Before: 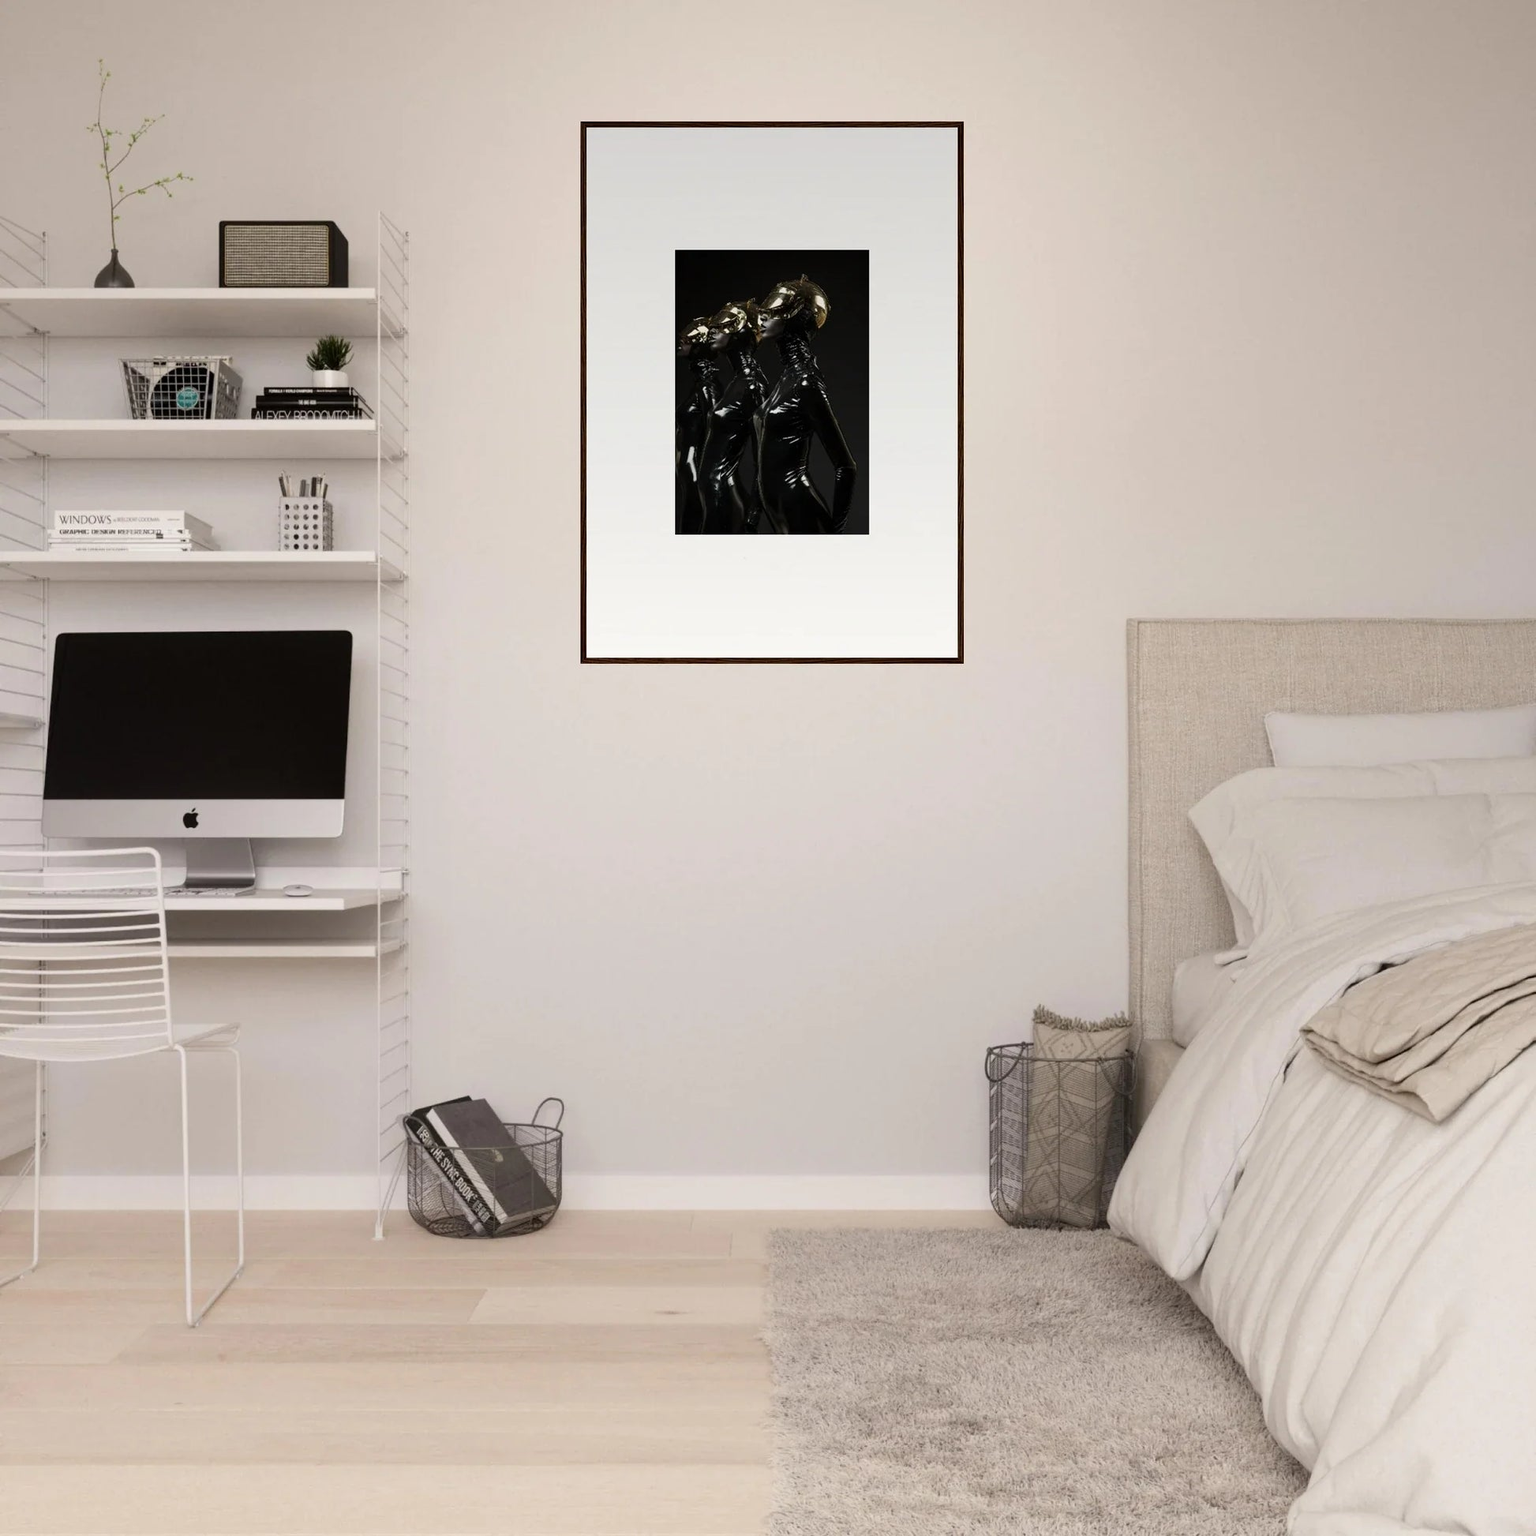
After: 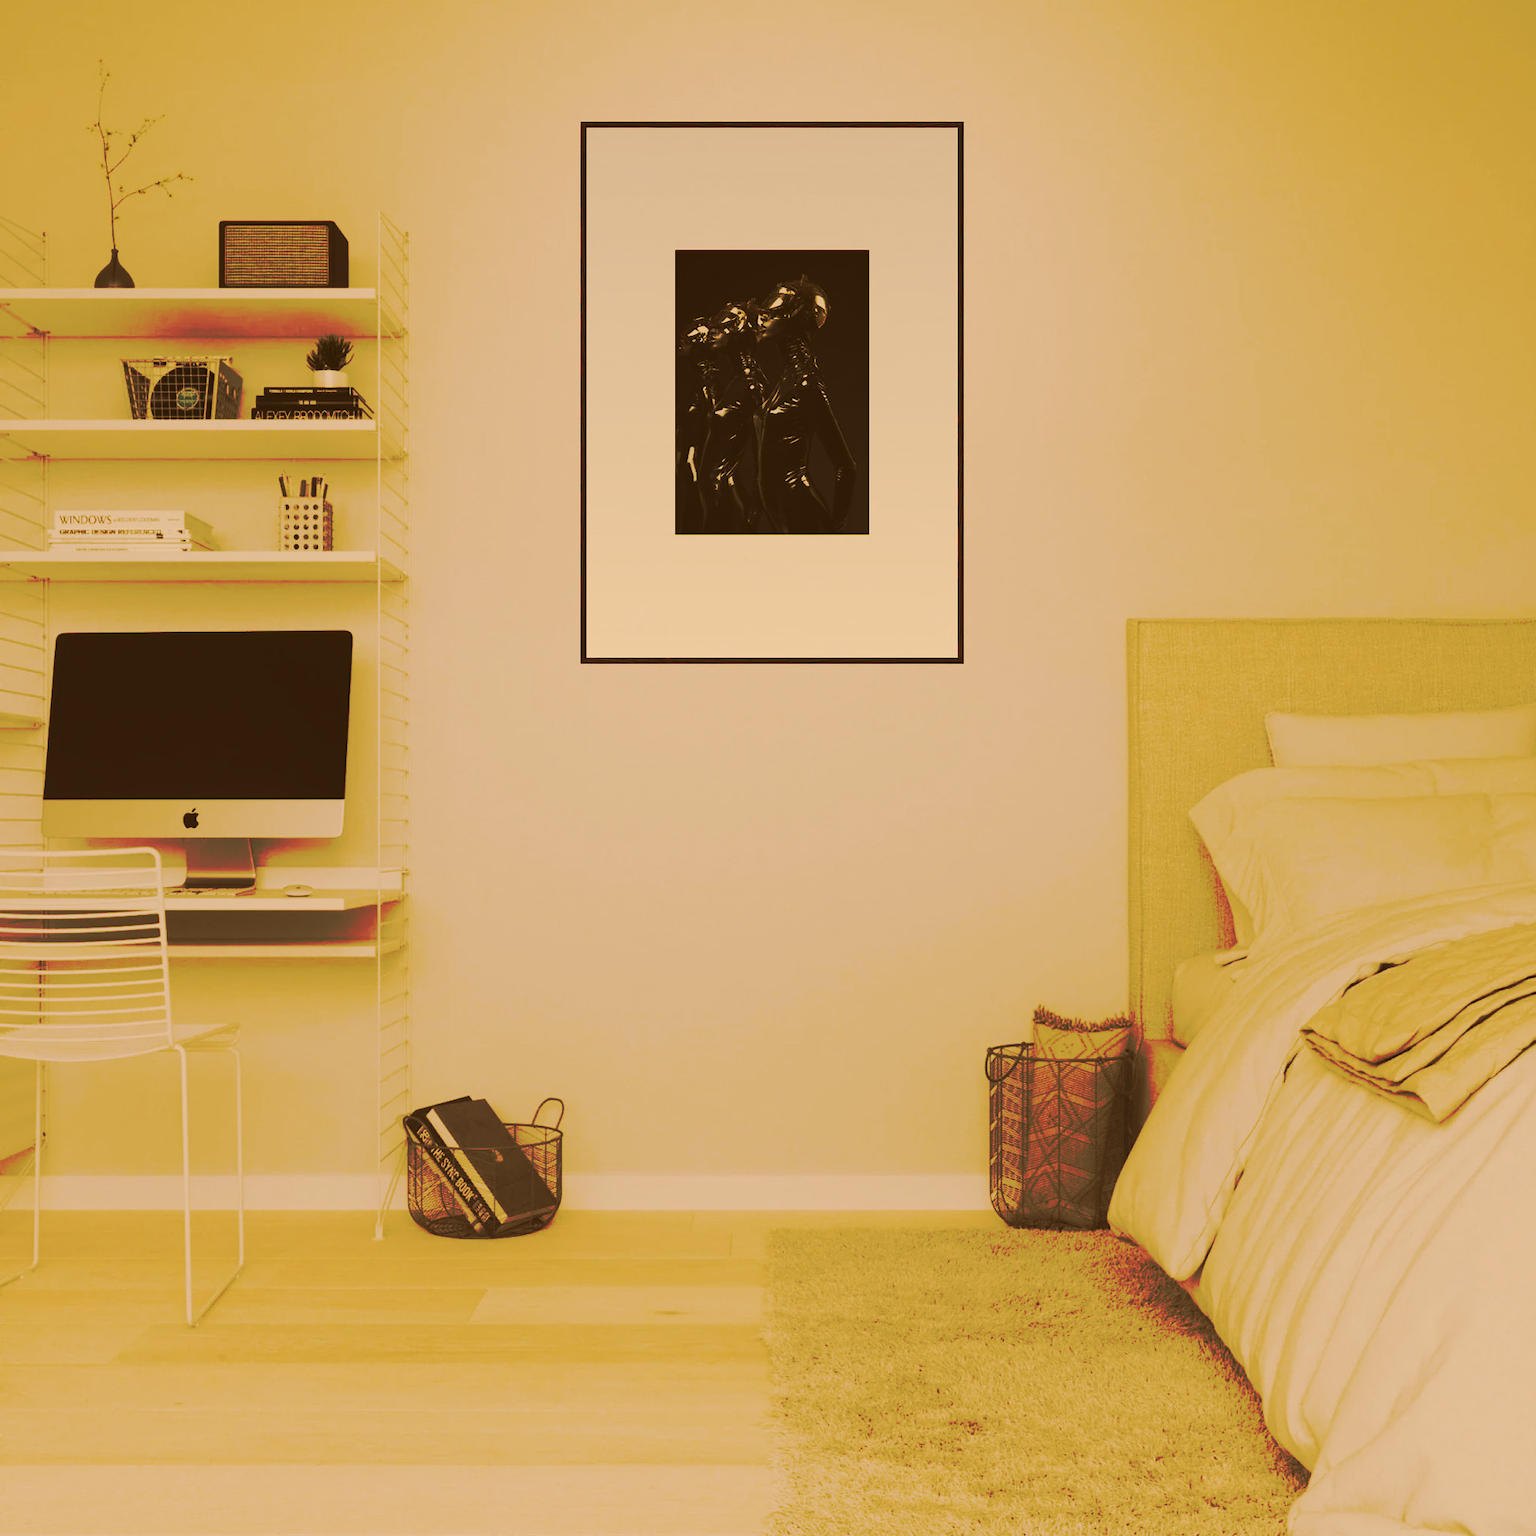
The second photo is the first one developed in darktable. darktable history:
tone curve: curves: ch0 [(0, 0) (0.003, 0.002) (0.011, 0.009) (0.025, 0.02) (0.044, 0.036) (0.069, 0.057) (0.1, 0.082) (0.136, 0.112) (0.177, 0.146) (0.224, 0.184) (0.277, 0.228) (0.335, 0.276) (0.399, 0.328) (0.468, 0.385) (0.543, 0.608) (0.623, 0.677) (0.709, 0.75) (0.801, 0.829) (0.898, 0.912) (1, 1)], preserve colors none
color look up table: target L [79.35, 78.76, 77.36, 73.45, 73.17, 70.63, 66.43, 65.39, 60.8, 50.4, 46, 34.75, 27.65, 200, 78.65, 74.11, 67.27, 69.57, 62.61, 61.76, 60.93, 61.36, 49.21, 53.76, 56.78, 47.65, 26.45, 15.04, 80.61, 71.89, 69.11, 65.58, 58.55, 54.62, 59.47, 55.26, 47.78, 46.15, 29.06, 42.93, 27.73, 28.45, 25.03, 72.9, 72.74, 60.17, 62.15, 55.75, 32.77], target a [3.146, -2.085, -3.057, -31.75, -32.15, 3.448, -16.28, -20.38, 4.233, -18.55, 8.189, -8.39, 9.898, 0, 12.59, 8.413, 16.45, 29.28, 15.7, 26.08, 52.31, 44.9, 14.7, 25.78, 39.17, 38.52, 22.77, 12.94, 12.25, 23, 33.29, 45.42, 56.38, 17.76, 30.74, 14.98, 30.12, 45.61, 10.35, 12.93, 21.64, 8.858, 21.7, -24, 4.275, -25.51, -9.29, -13.15, -2.928], target b [47.45, 31.3, 64.74, 22.04, 37.66, 55.01, 41.17, 51.98, 36.53, 42.31, 45.02, 30.4, 32.21, 0, 42.55, 65.69, 32.35, 45.9, 47.83, 51.7, 28.69, 42.66, 29.58, 39.23, 34.17, 40.48, 30.65, 19.54, 29.15, 18.32, 26.91, 10.5, -2.033, 11.92, -0.245, 1.127, 16.69, 15, 24.63, -6.178, 22.41, 6.82, 16.26, 17.77, 21.1, 21.77, 5.527, 12.05, 17.51], num patches 49
